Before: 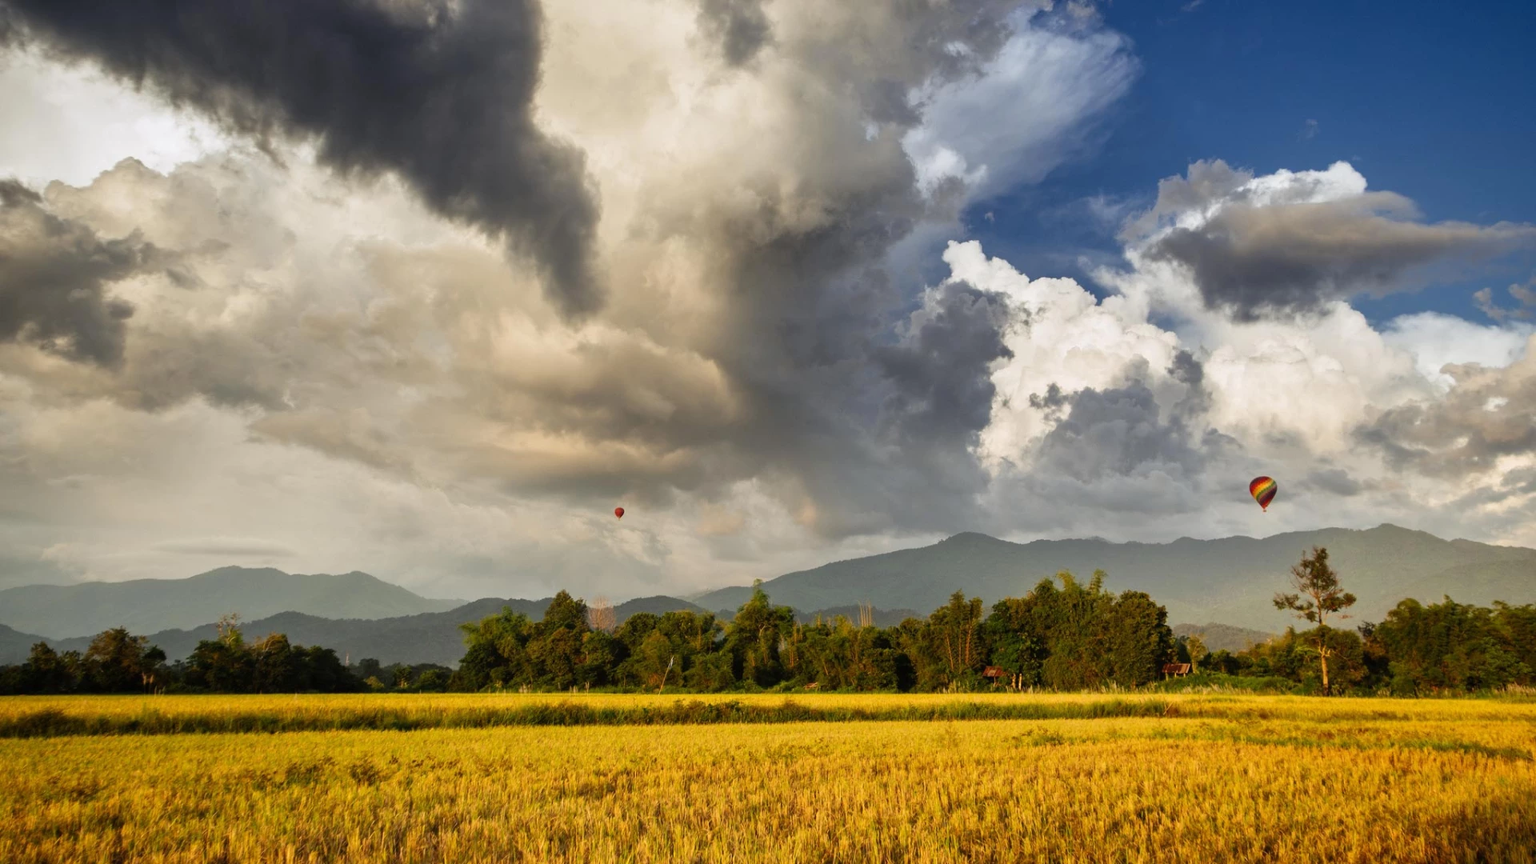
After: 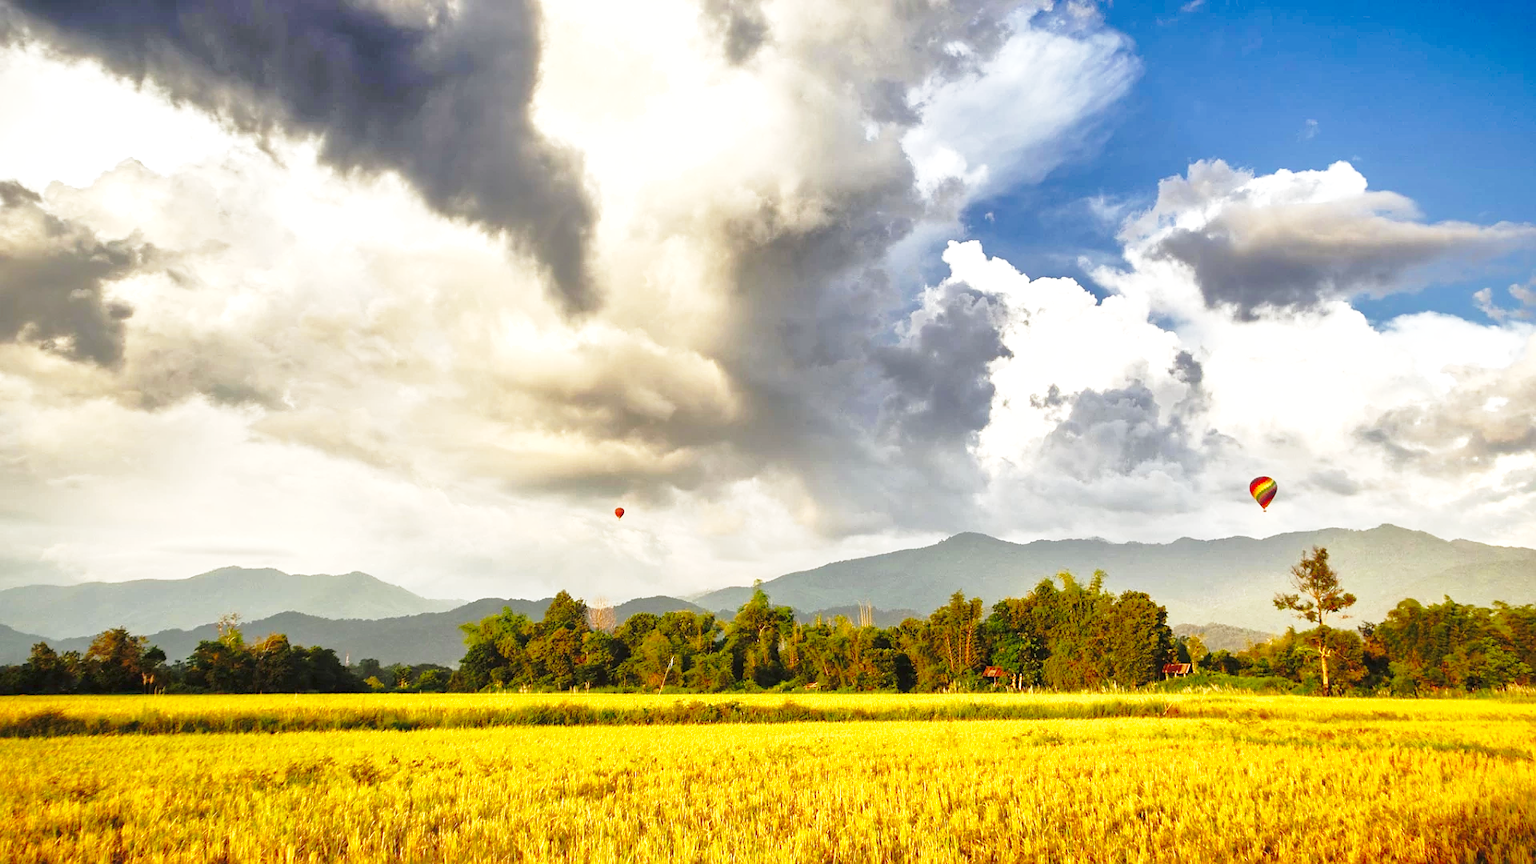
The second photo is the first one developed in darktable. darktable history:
base curve: curves: ch0 [(0, 0) (0.032, 0.037) (0.105, 0.228) (0.435, 0.76) (0.856, 0.983) (1, 1)], preserve colors none
sharpen: radius 0.975, amount 0.607
tone equalizer: on, module defaults
exposure: black level correction 0, exposure 0.701 EV, compensate highlight preservation false
shadows and highlights: on, module defaults
